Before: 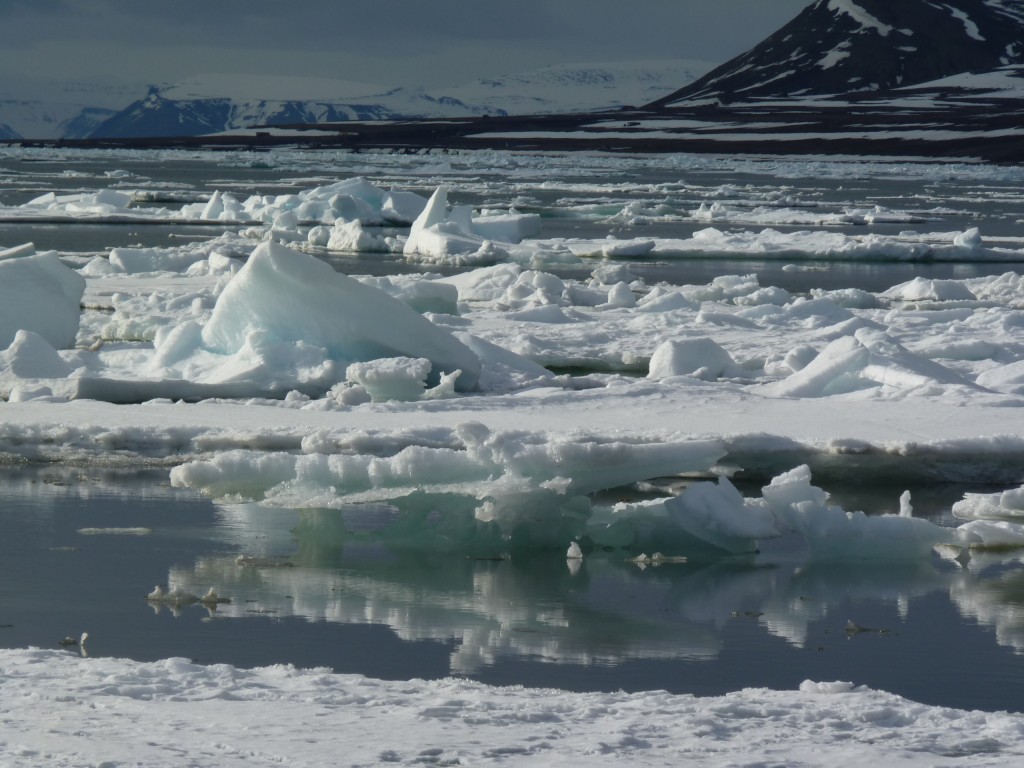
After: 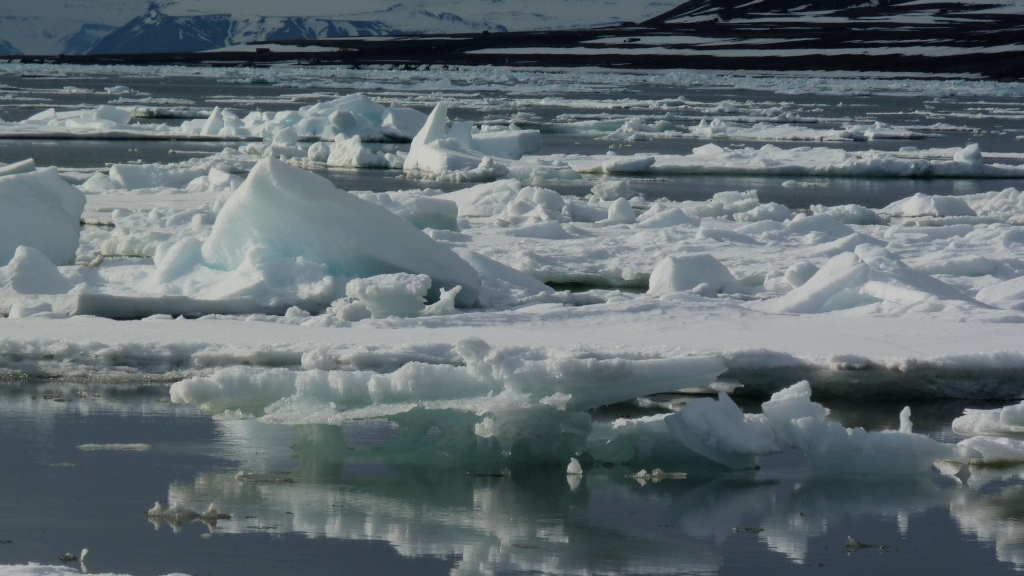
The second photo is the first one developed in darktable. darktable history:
filmic rgb: black relative exposure -7.65 EV, white relative exposure 4.56 EV, hardness 3.61, color science v6 (2022)
crop: top 11.038%, bottom 13.962%
